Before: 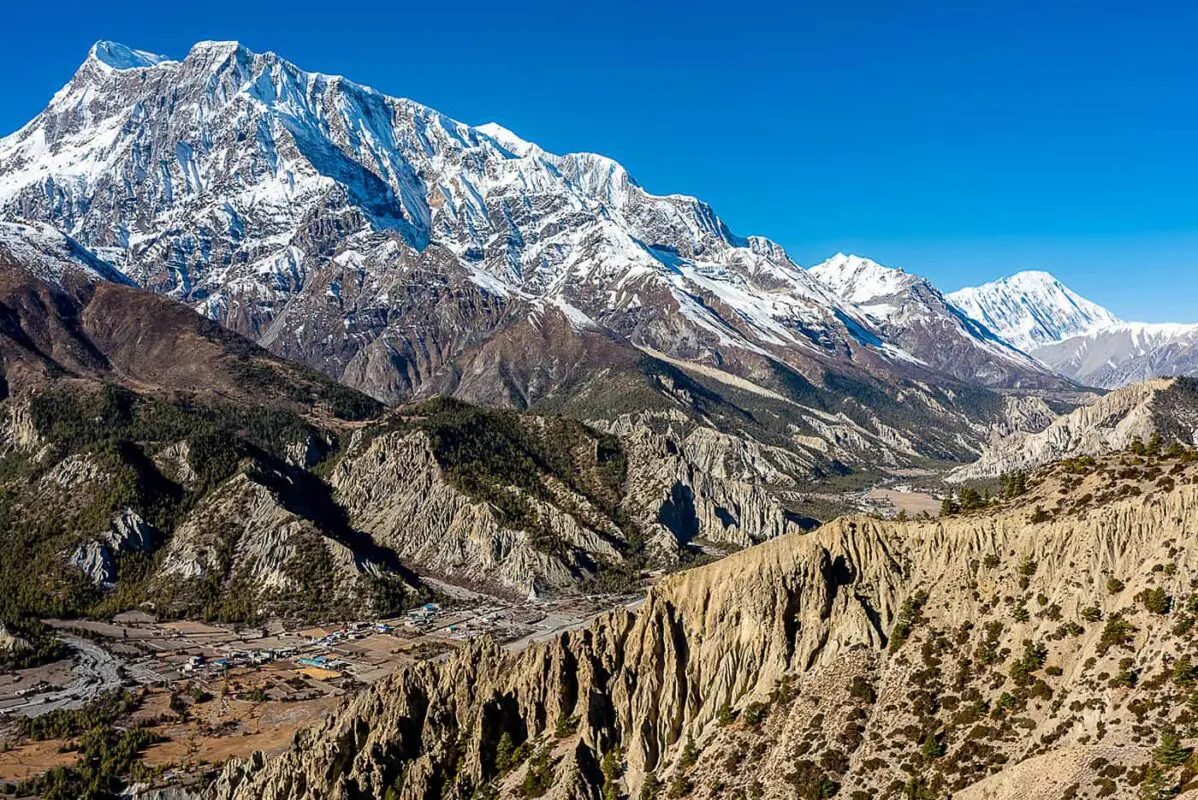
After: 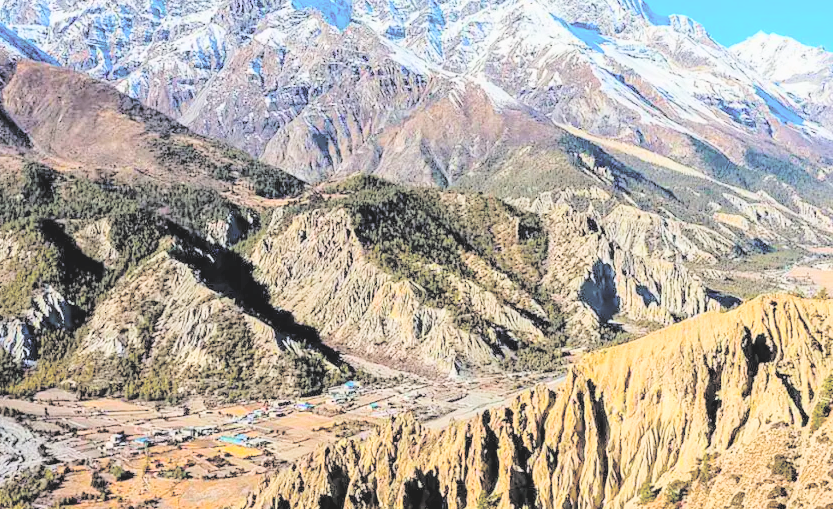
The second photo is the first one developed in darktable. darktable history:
crop: left 6.62%, top 27.812%, right 23.796%, bottom 8.477%
color balance rgb: perceptual saturation grading › global saturation 39.704%, global vibrance 5.806%
contrast brightness saturation: brightness 0.986
filmic rgb: black relative exposure -7.41 EV, white relative exposure 4.82 EV, hardness 3.4, contrast in shadows safe
exposure: exposure -0.065 EV, compensate highlight preservation false
levels: levels [0, 0.476, 0.951]
